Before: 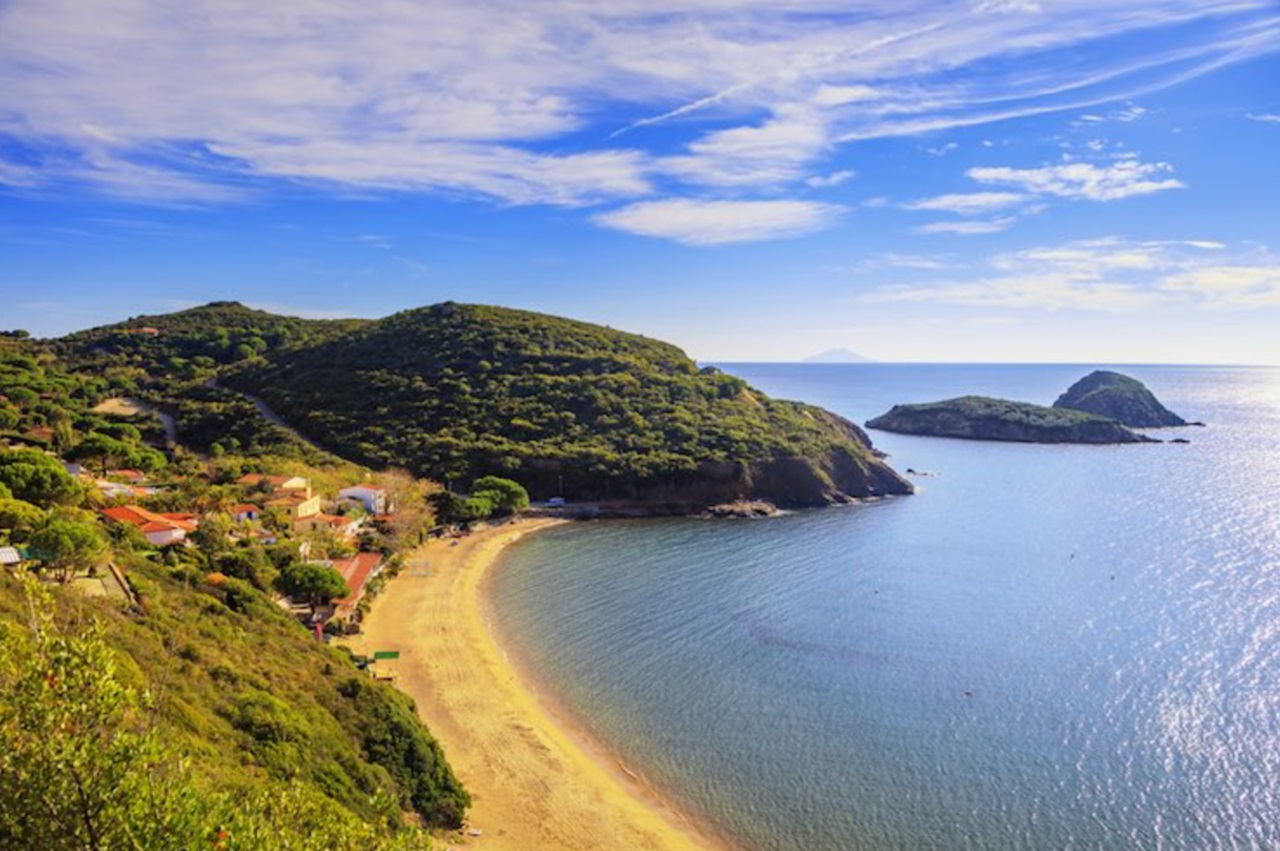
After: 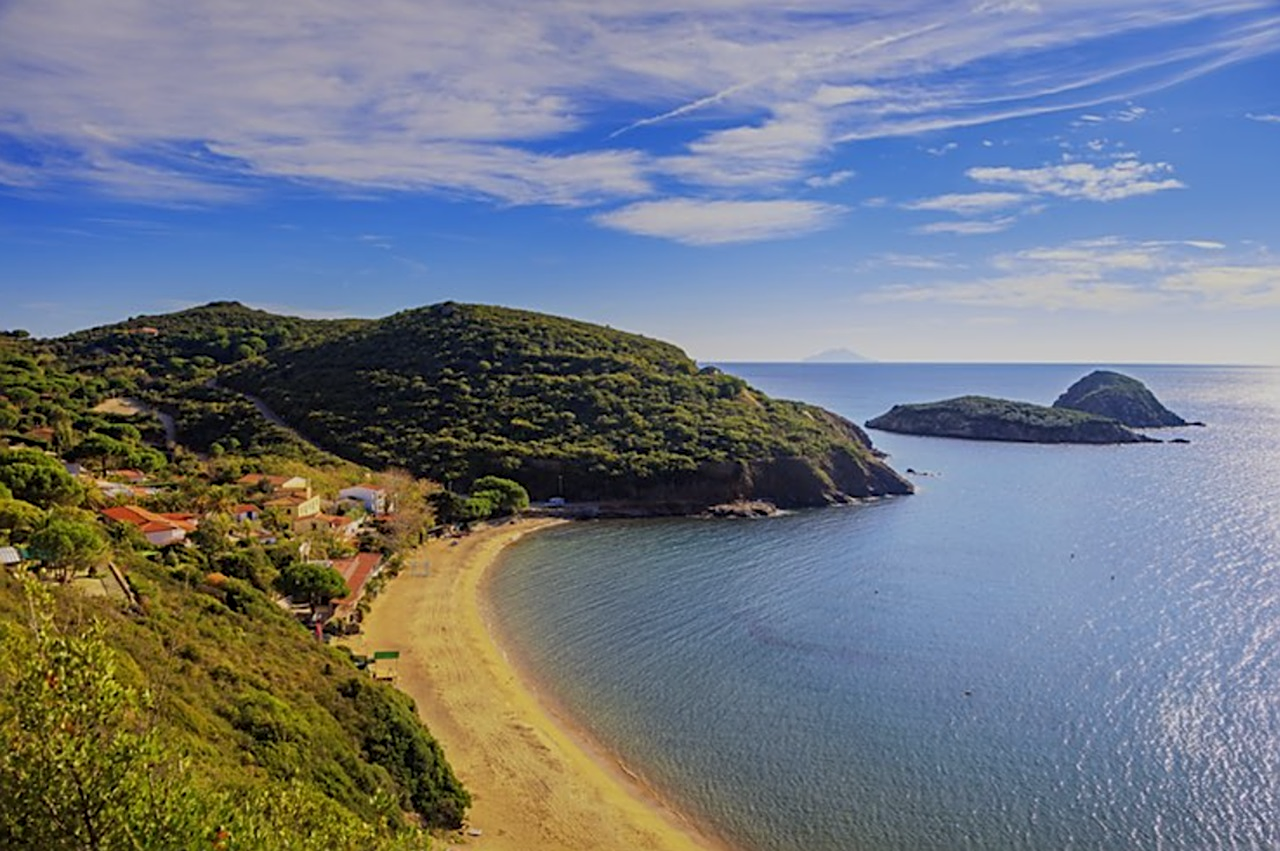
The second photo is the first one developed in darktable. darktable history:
exposure: exposure -0.582 EV, compensate highlight preservation false
sharpen: radius 2.543, amount 0.636
